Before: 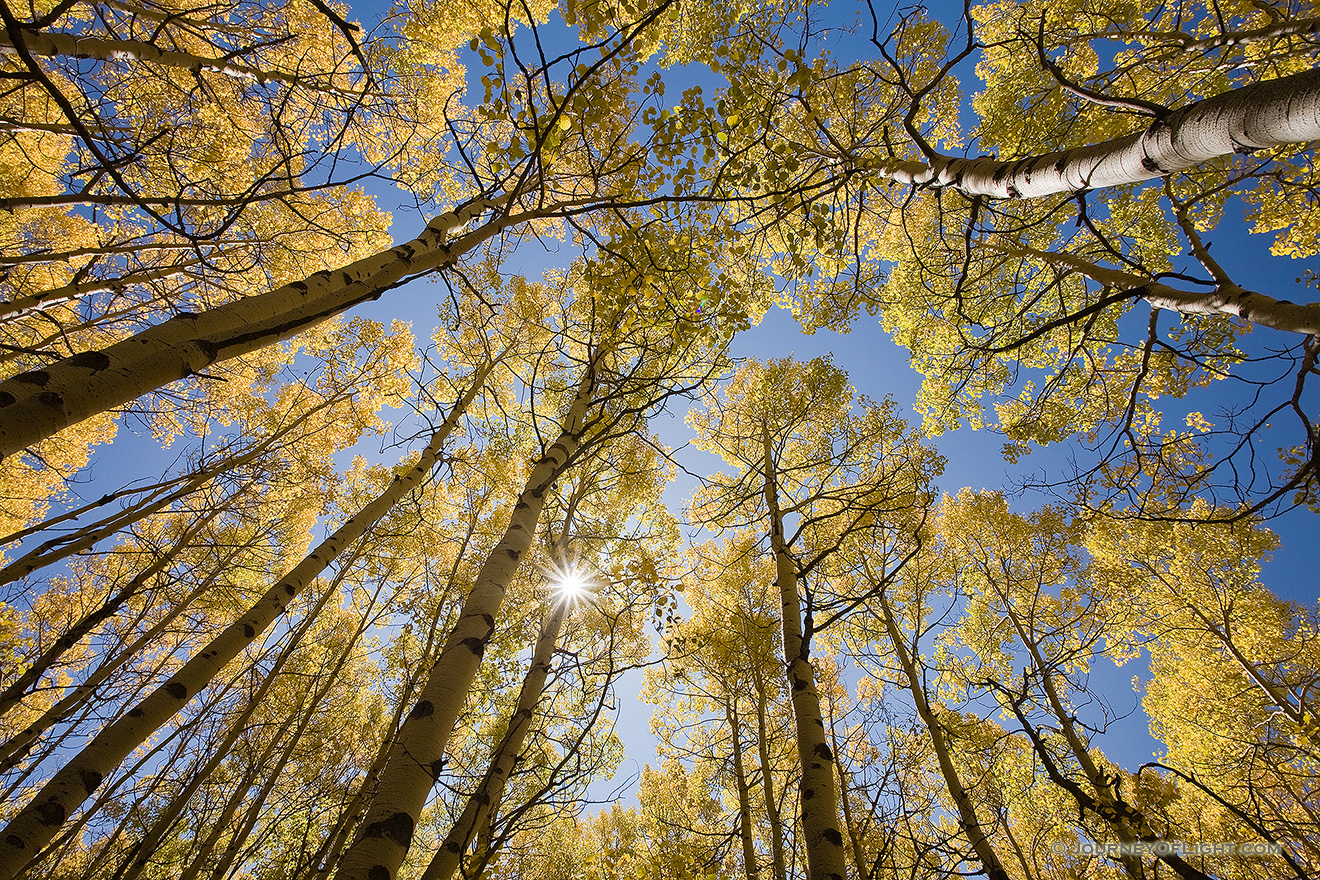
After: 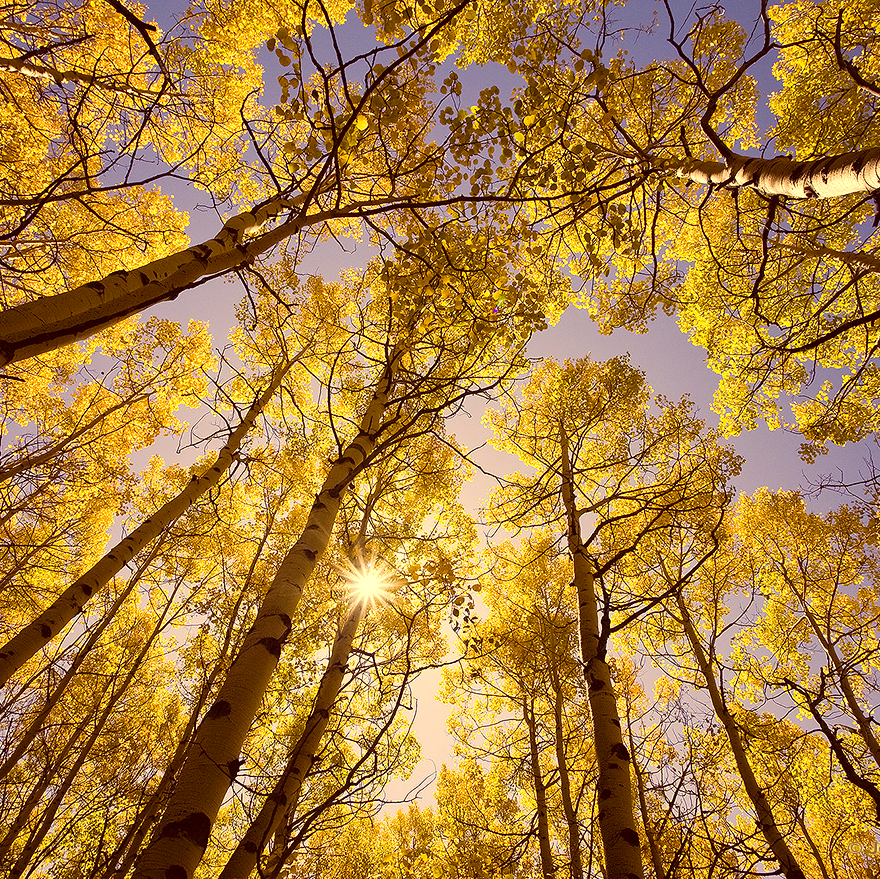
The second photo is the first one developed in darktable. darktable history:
tone equalizer: -8 EV -0.417 EV, -7 EV -0.389 EV, -6 EV -0.333 EV, -5 EV -0.222 EV, -3 EV 0.222 EV, -2 EV 0.333 EV, -1 EV 0.389 EV, +0 EV 0.417 EV, edges refinement/feathering 500, mask exposure compensation -1.57 EV, preserve details no
crop and rotate: left 15.446%, right 17.836%
color correction: highlights a* 10.12, highlights b* 39.04, shadows a* 14.62, shadows b* 3.37
